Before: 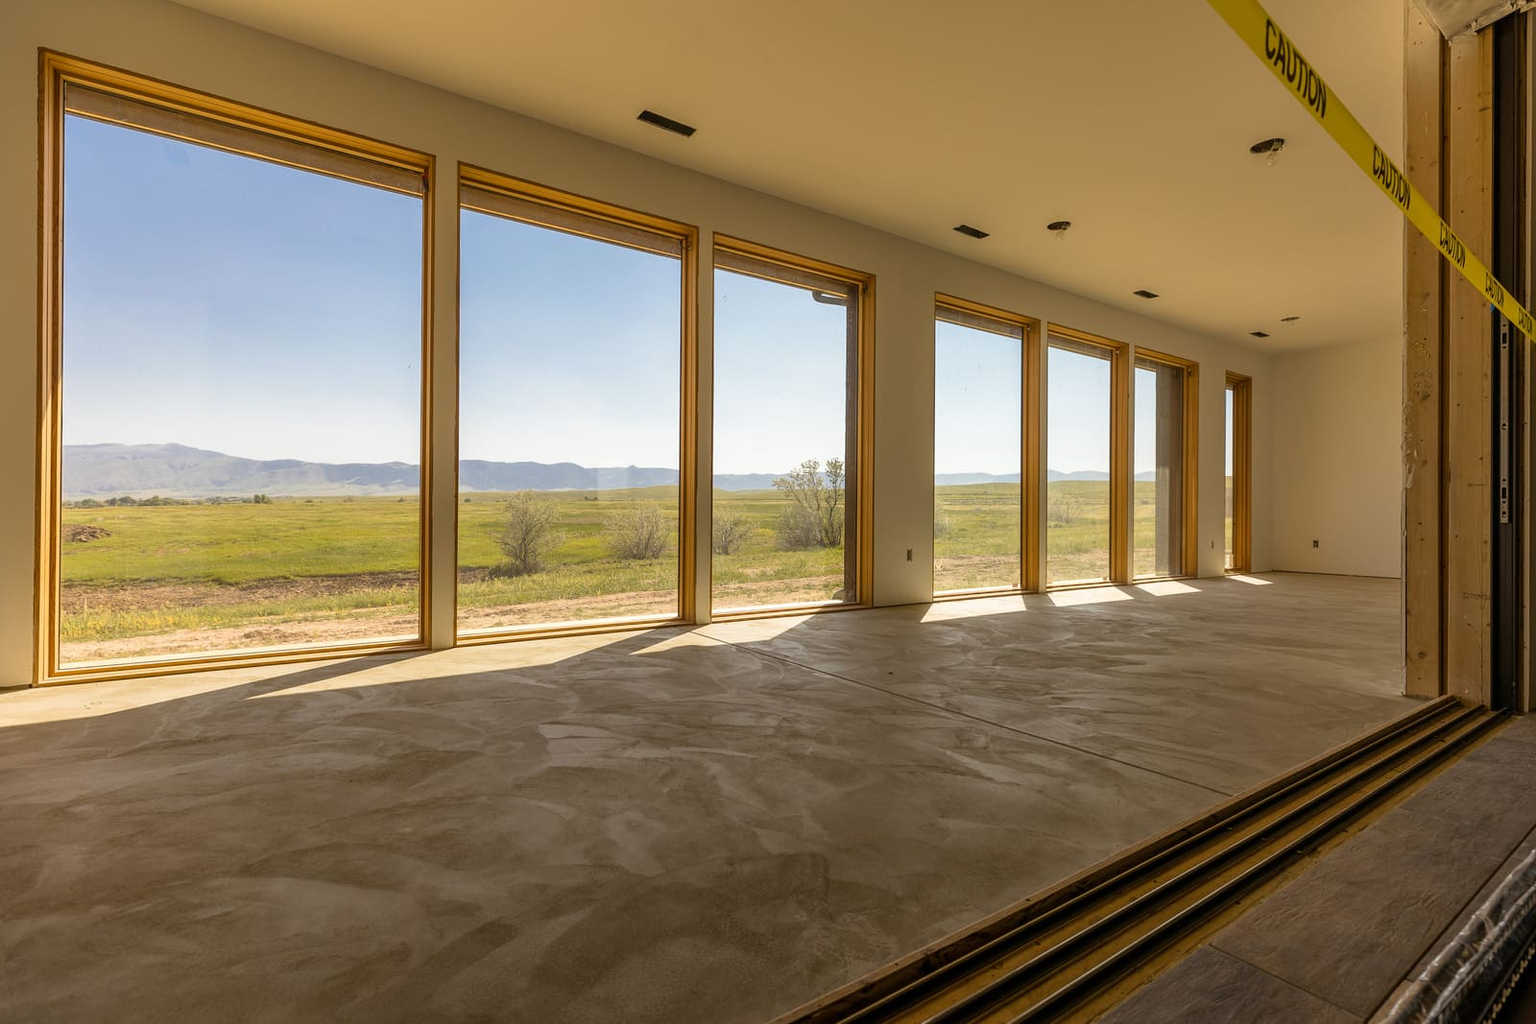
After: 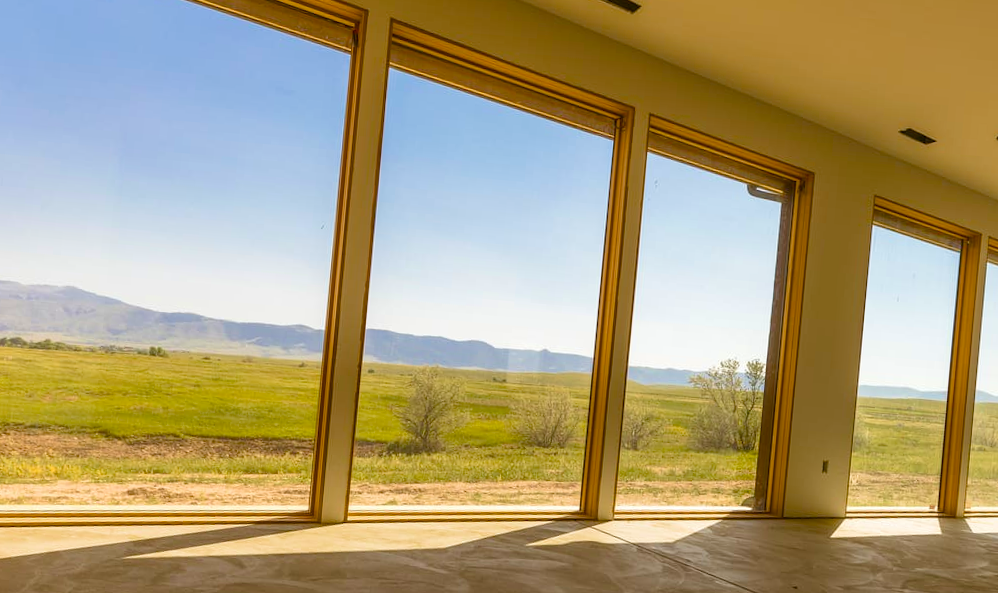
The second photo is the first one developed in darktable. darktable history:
color balance rgb: power › hue 75.21°, linear chroma grading › global chroma 24.368%, perceptual saturation grading › global saturation 13.735%, perceptual saturation grading › highlights -25.271%, perceptual saturation grading › shadows 24.328%
velvia: on, module defaults
crop and rotate: angle -4.82°, left 2.218%, top 6.93%, right 27.73%, bottom 30.646%
